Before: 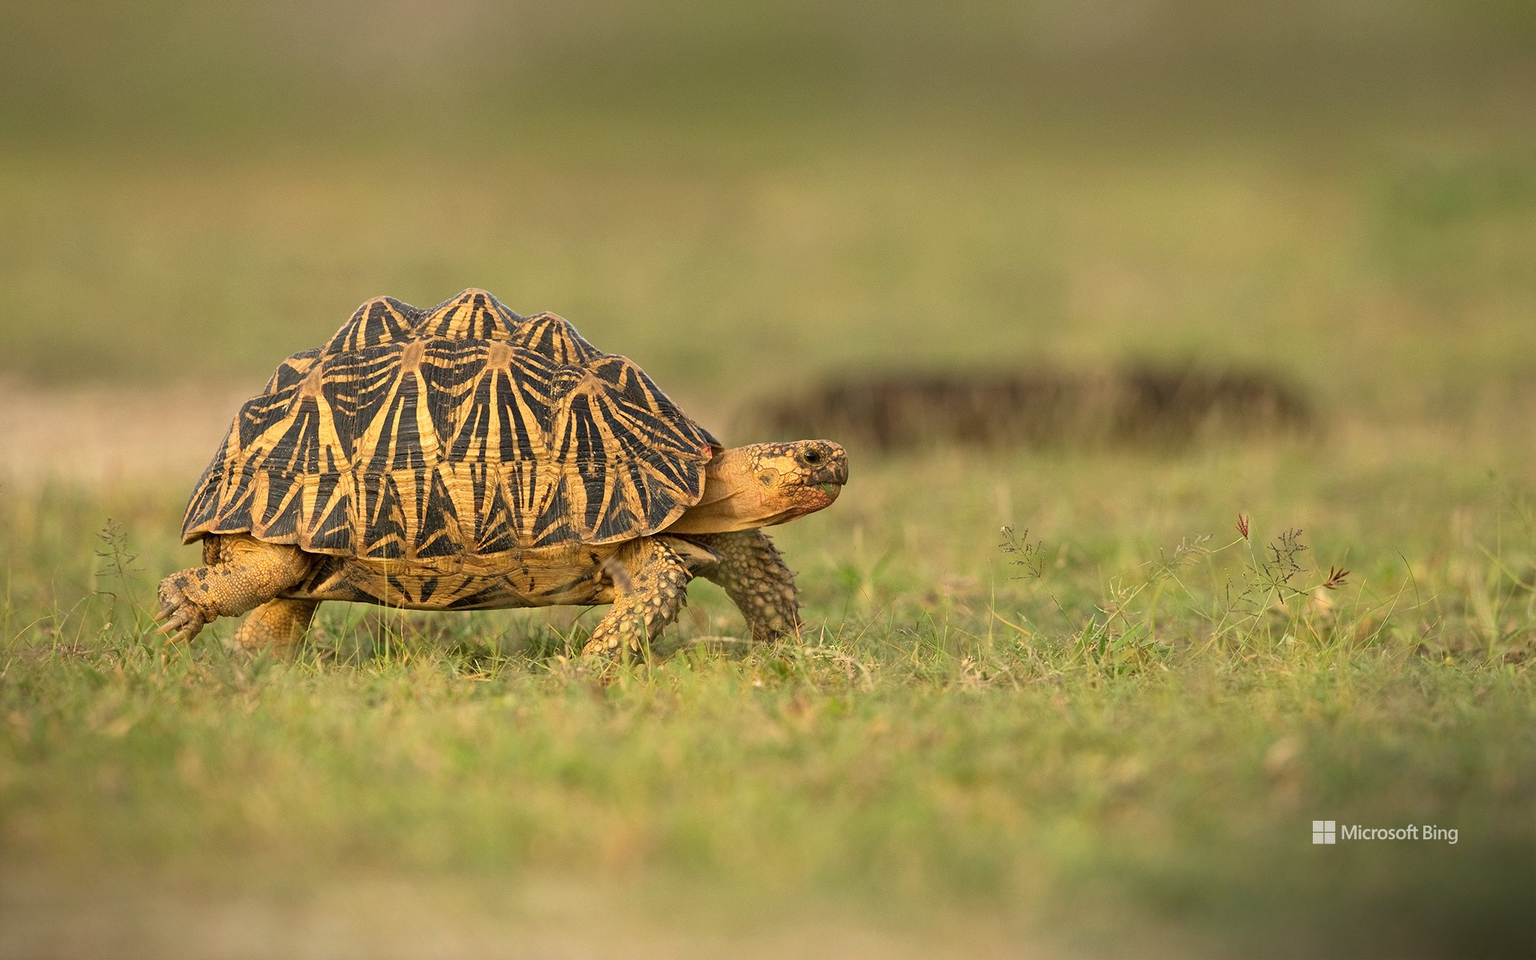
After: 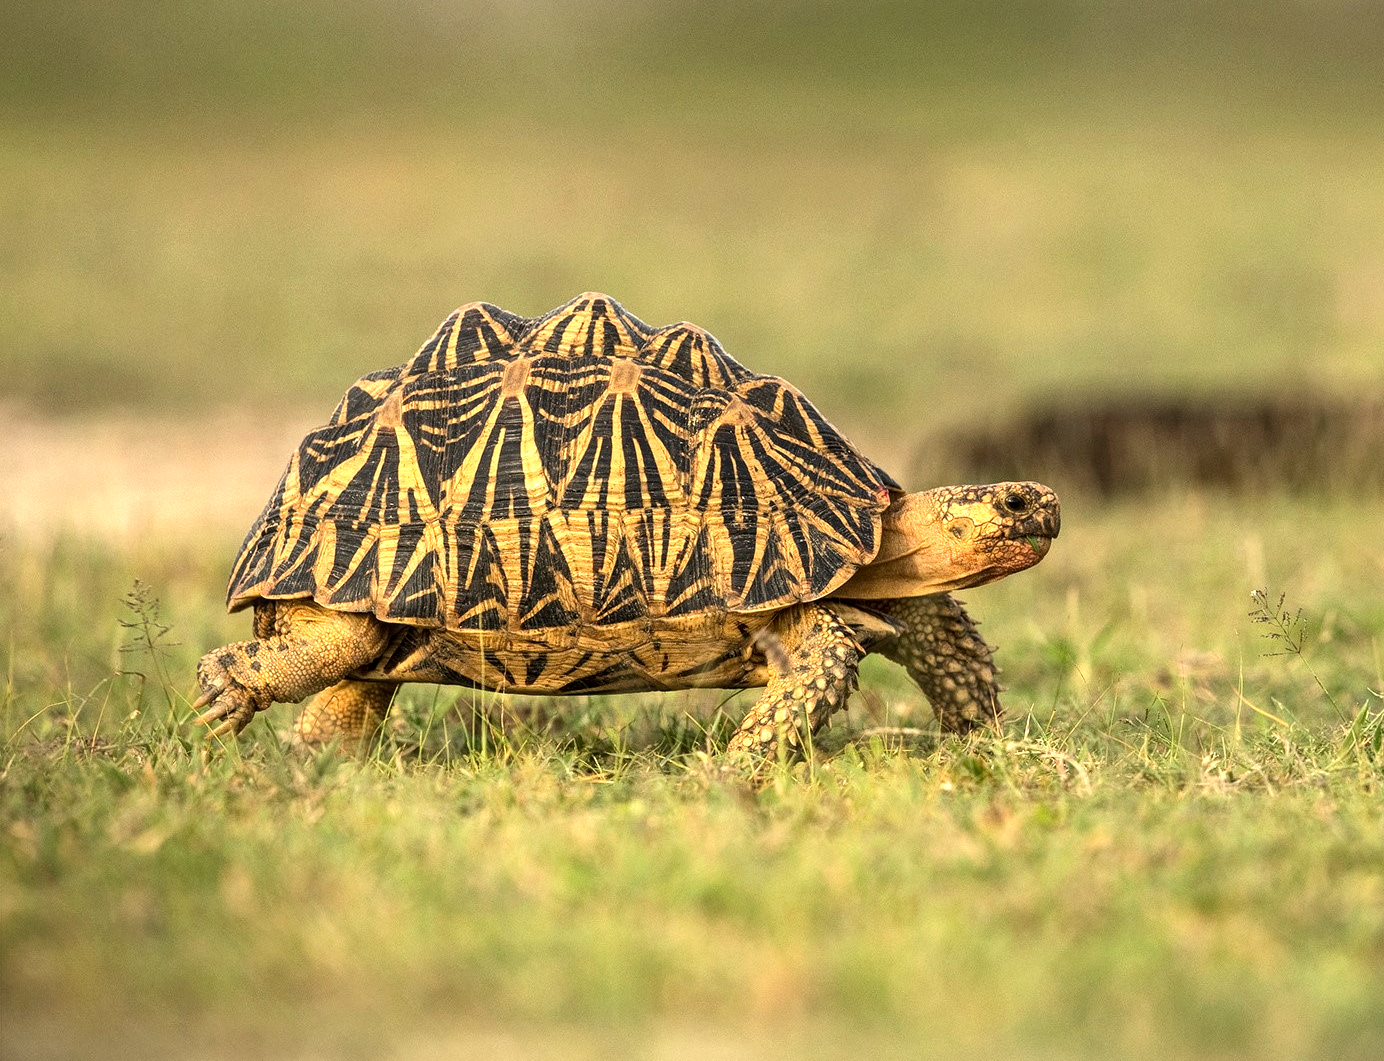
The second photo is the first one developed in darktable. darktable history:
local contrast: on, module defaults
tone equalizer: -8 EV -0.768 EV, -7 EV -0.719 EV, -6 EV -0.582 EV, -5 EV -0.379 EV, -3 EV 0.386 EV, -2 EV 0.6 EV, -1 EV 0.69 EV, +0 EV 0.765 EV, edges refinement/feathering 500, mask exposure compensation -1.57 EV, preserve details no
crop: top 5.743%, right 27.872%, bottom 5.778%
